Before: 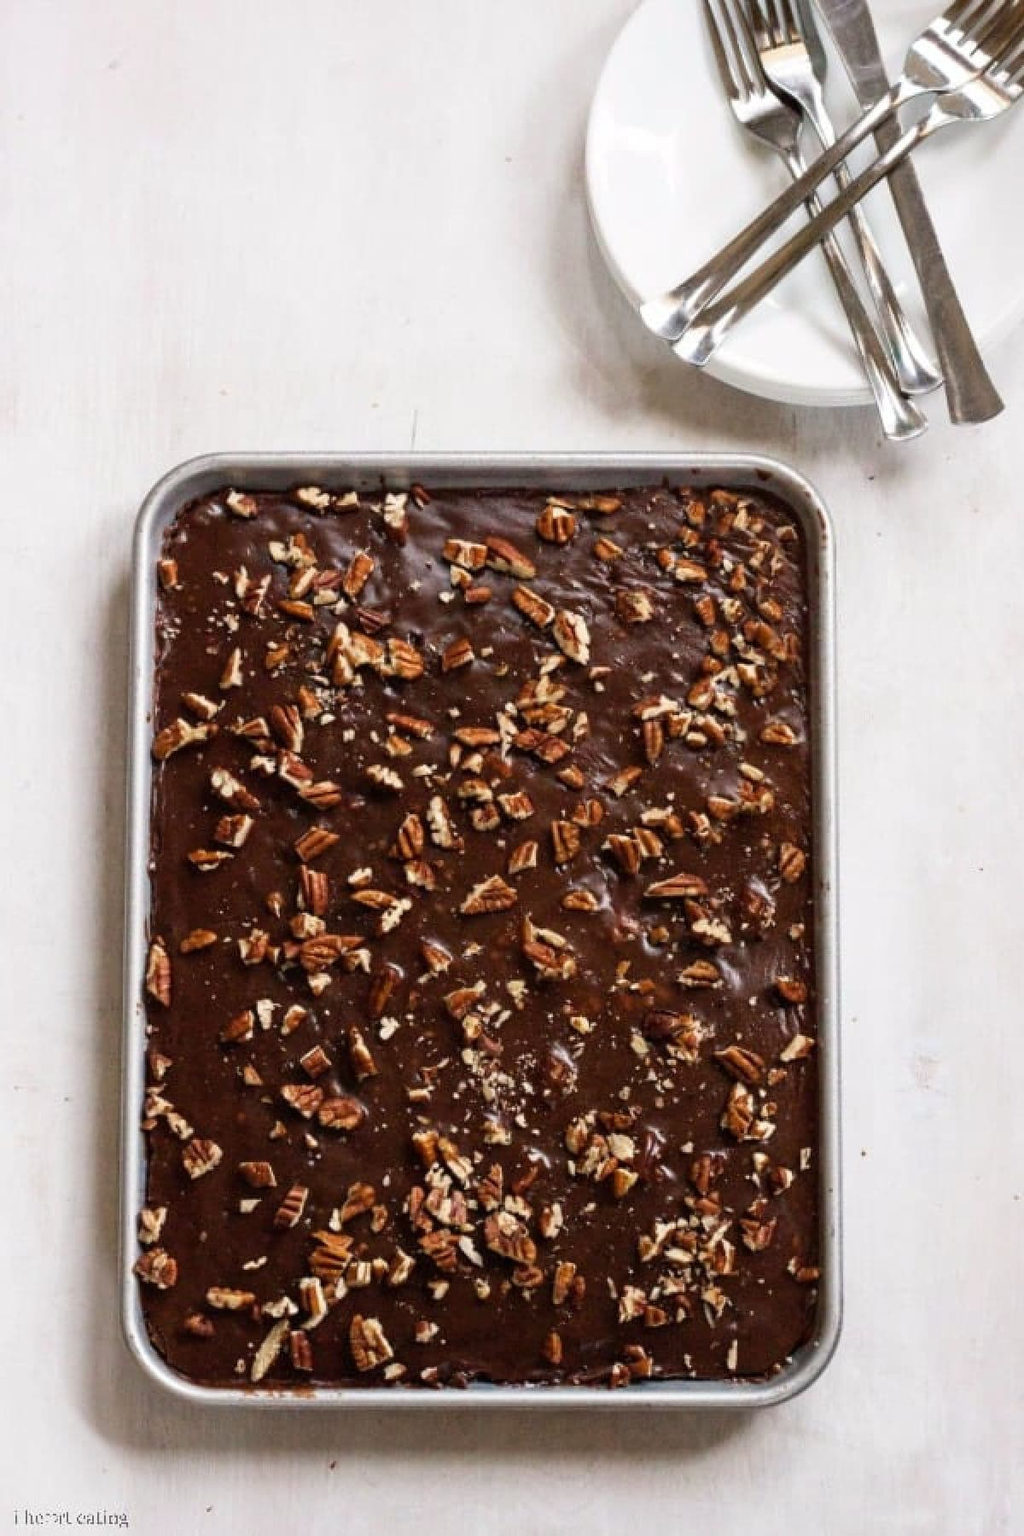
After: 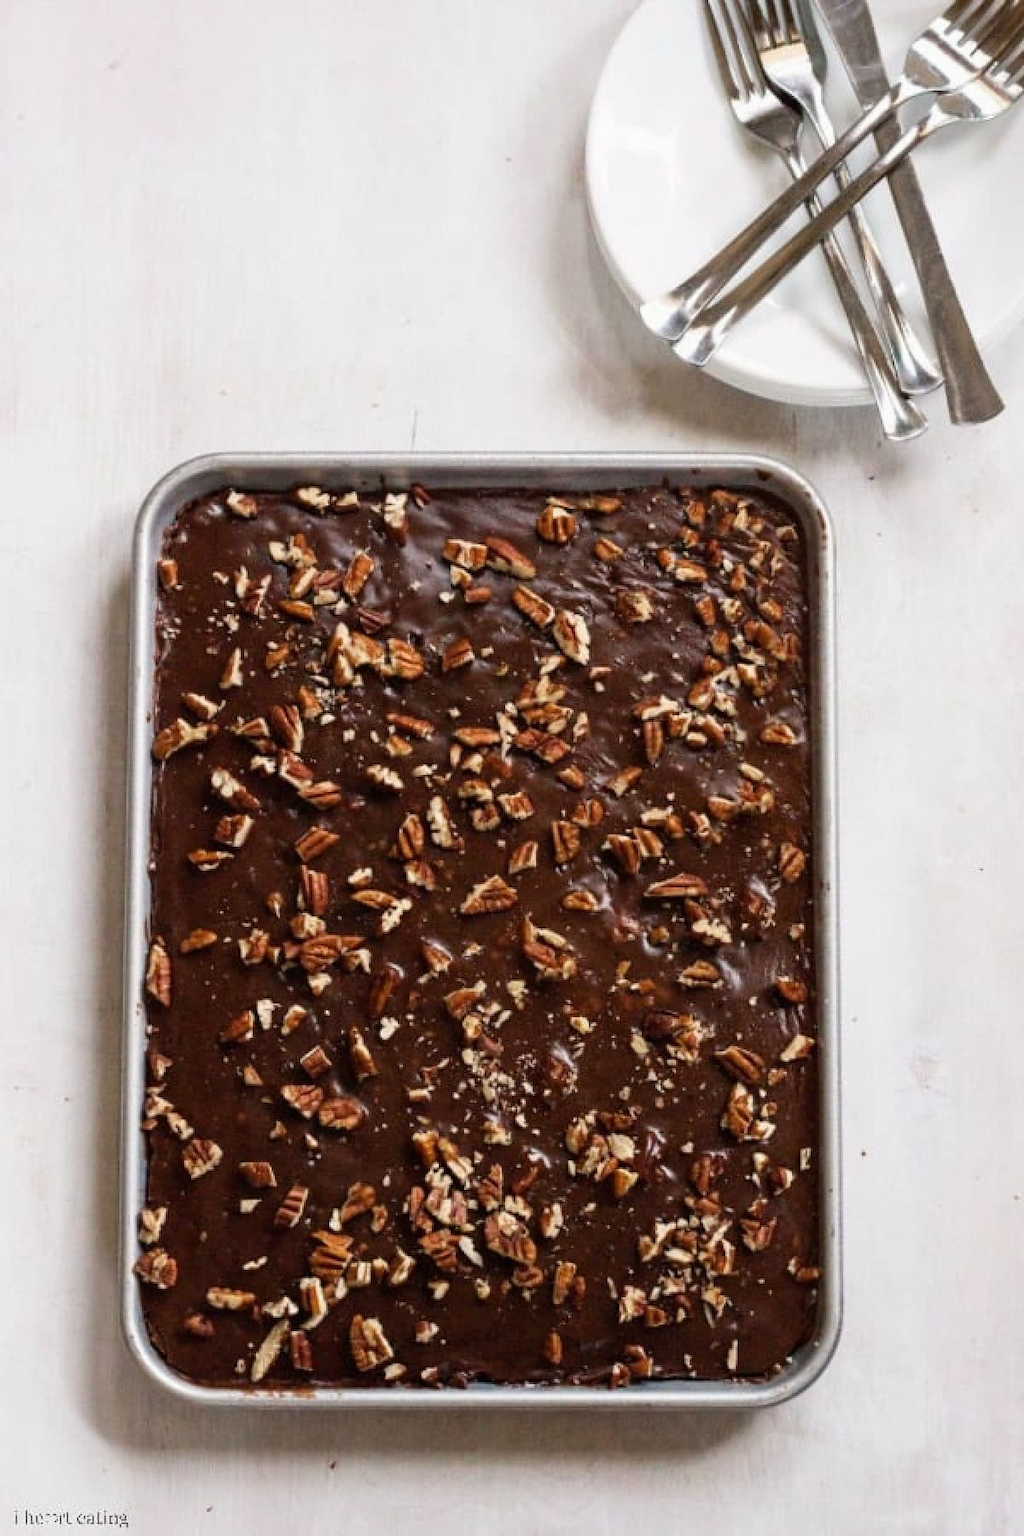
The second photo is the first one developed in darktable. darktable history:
exposure: exposure -0.043 EV, compensate exposure bias true, compensate highlight preservation false
